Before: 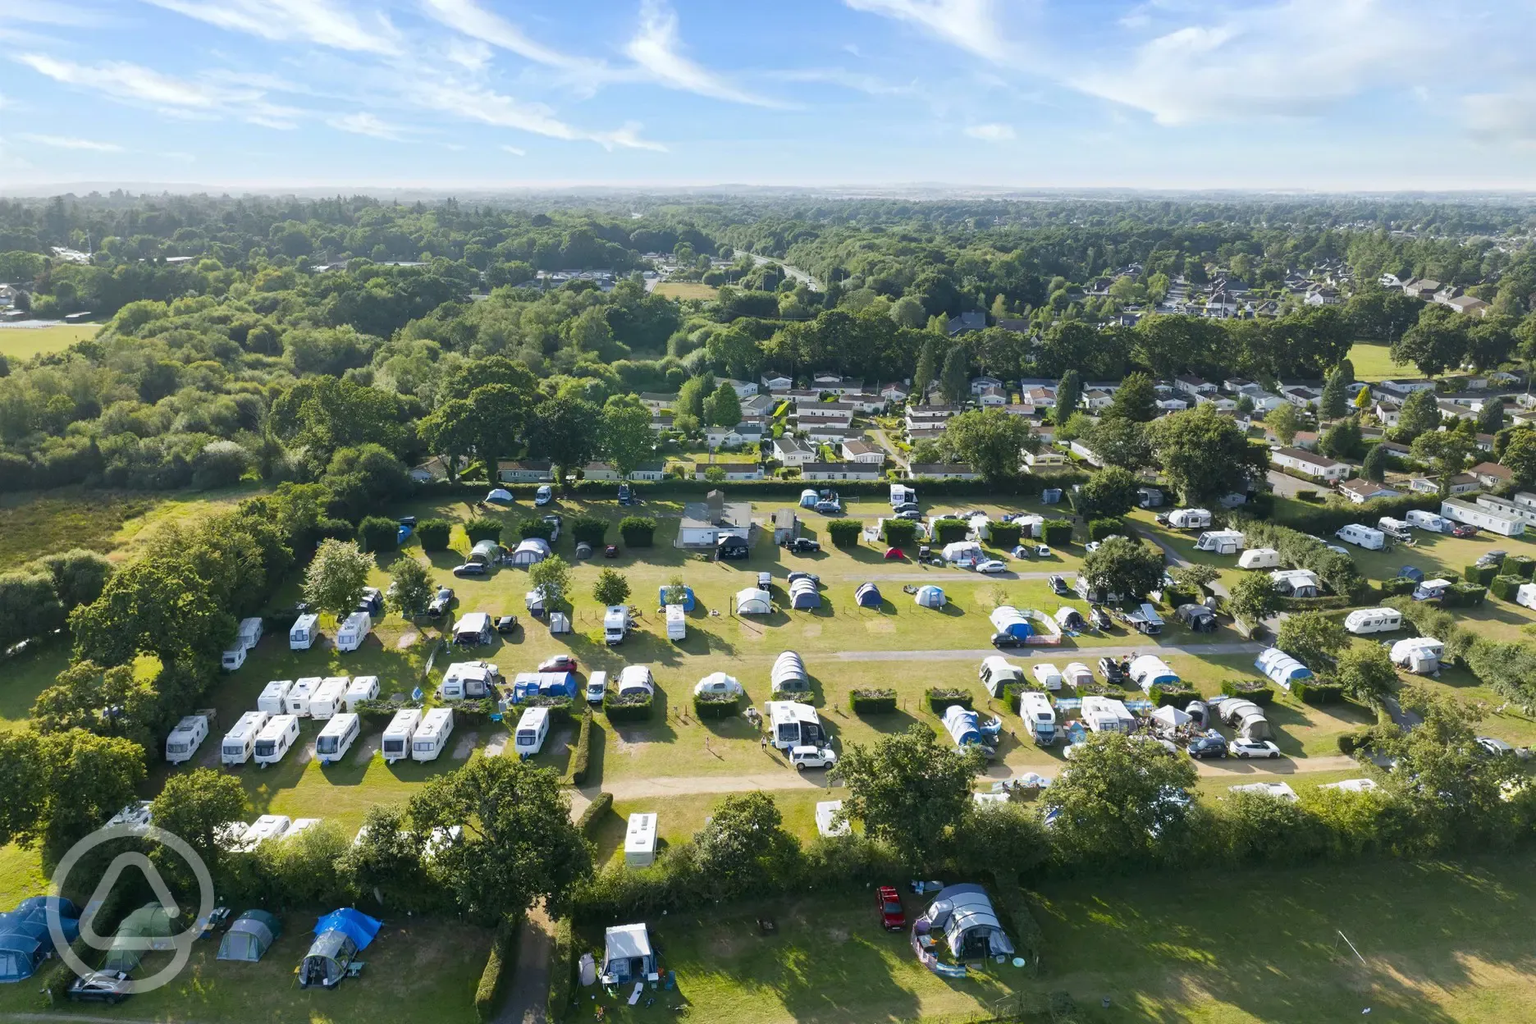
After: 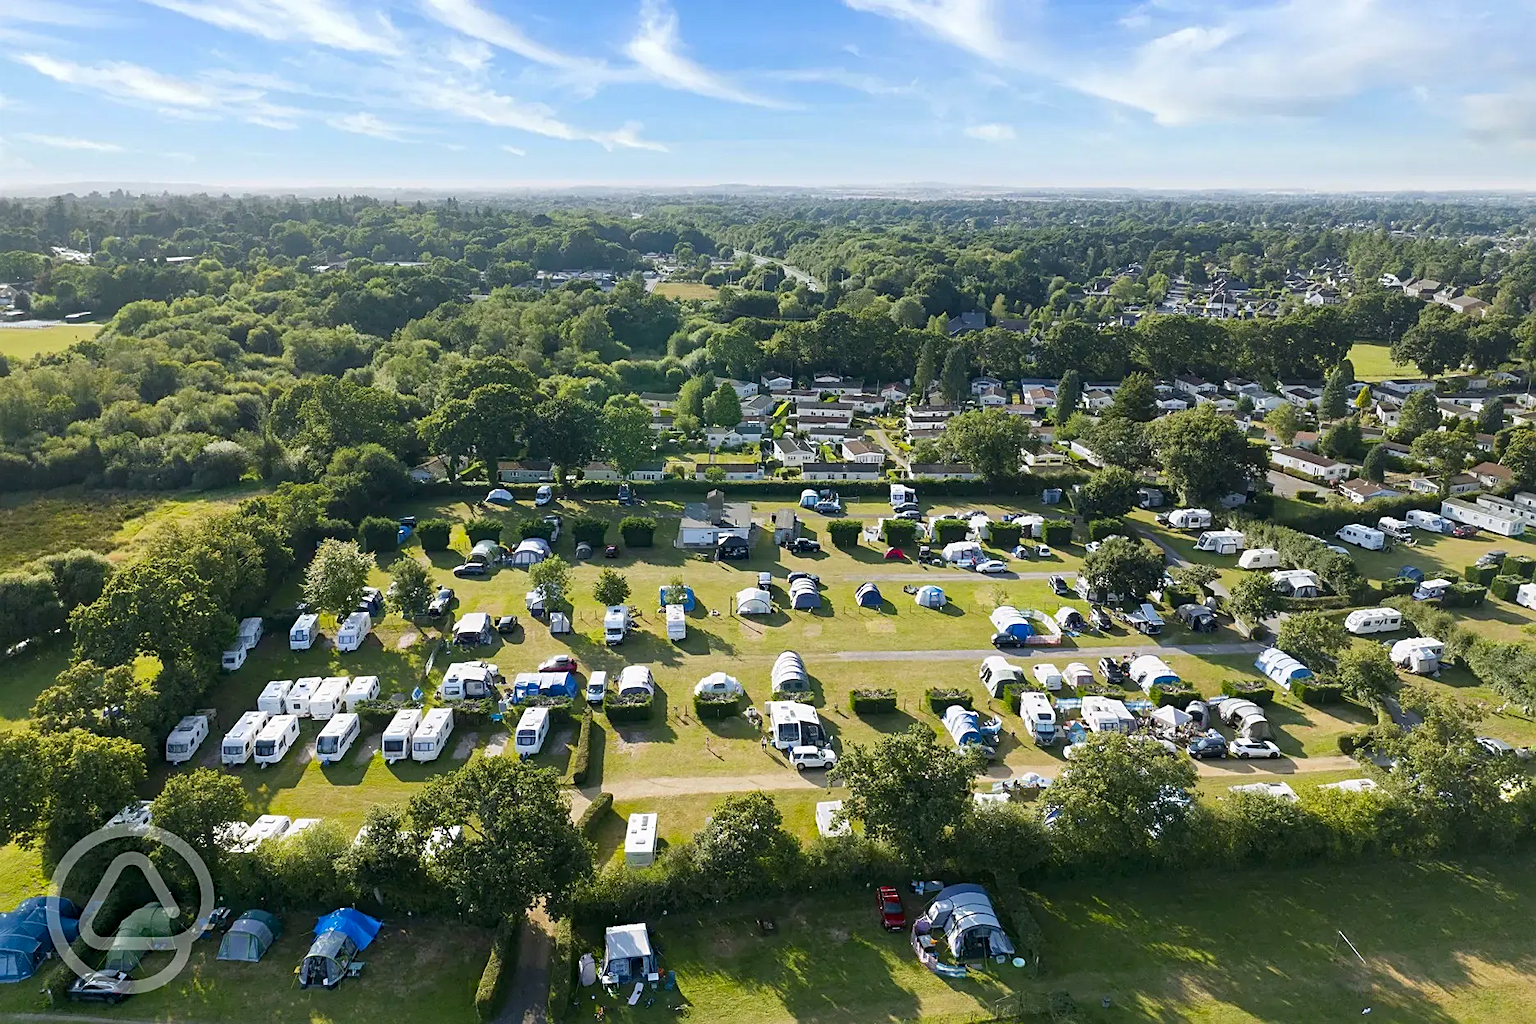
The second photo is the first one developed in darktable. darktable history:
haze removal: strength 0.283, distance 0.243, adaptive false
sharpen: on, module defaults
